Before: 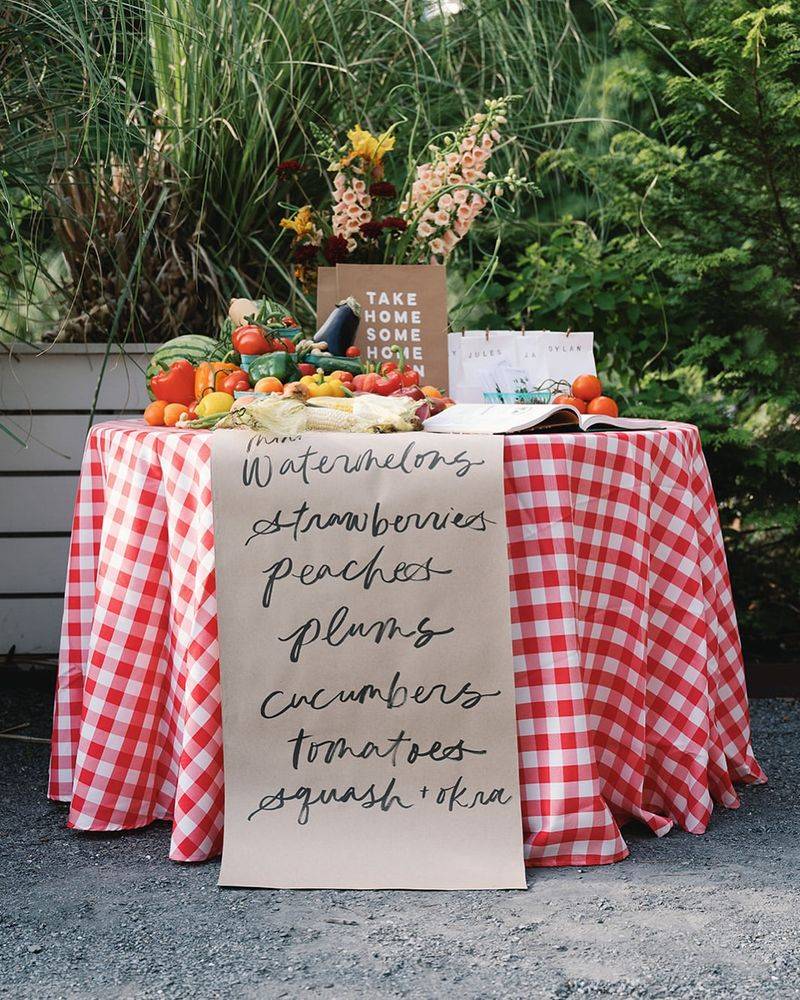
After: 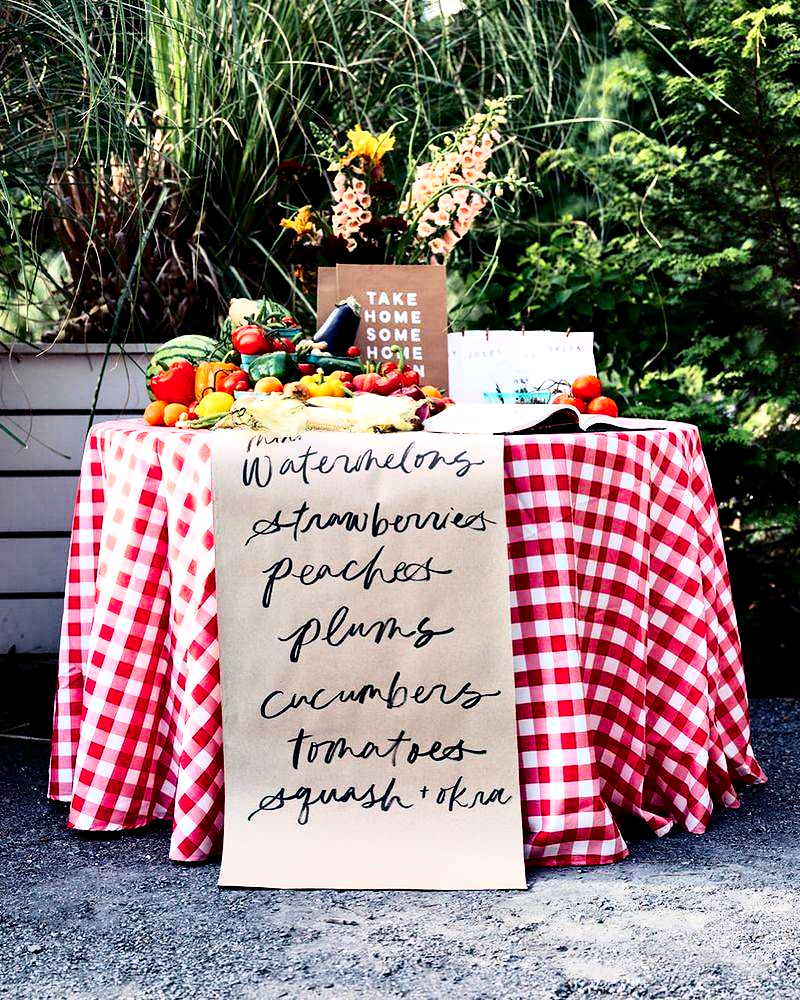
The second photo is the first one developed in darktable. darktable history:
contrast equalizer: y [[0.6 ×6], [0.55 ×6], [0 ×6], [0 ×6], [0 ×6]]
color balance rgb: shadows lift › luminance -21.249%, shadows lift › chroma 8.671%, shadows lift › hue 284.04°, linear chroma grading › shadows -2.196%, linear chroma grading › highlights -13.978%, linear chroma grading › global chroma -9.909%, linear chroma grading › mid-tones -9.814%, perceptual saturation grading › global saturation 30.005%
base curve: curves: ch0 [(0, 0) (0.028, 0.03) (0.121, 0.232) (0.46, 0.748) (0.859, 0.968) (1, 1)]
contrast brightness saturation: contrast 0.067, brightness -0.149, saturation 0.117
